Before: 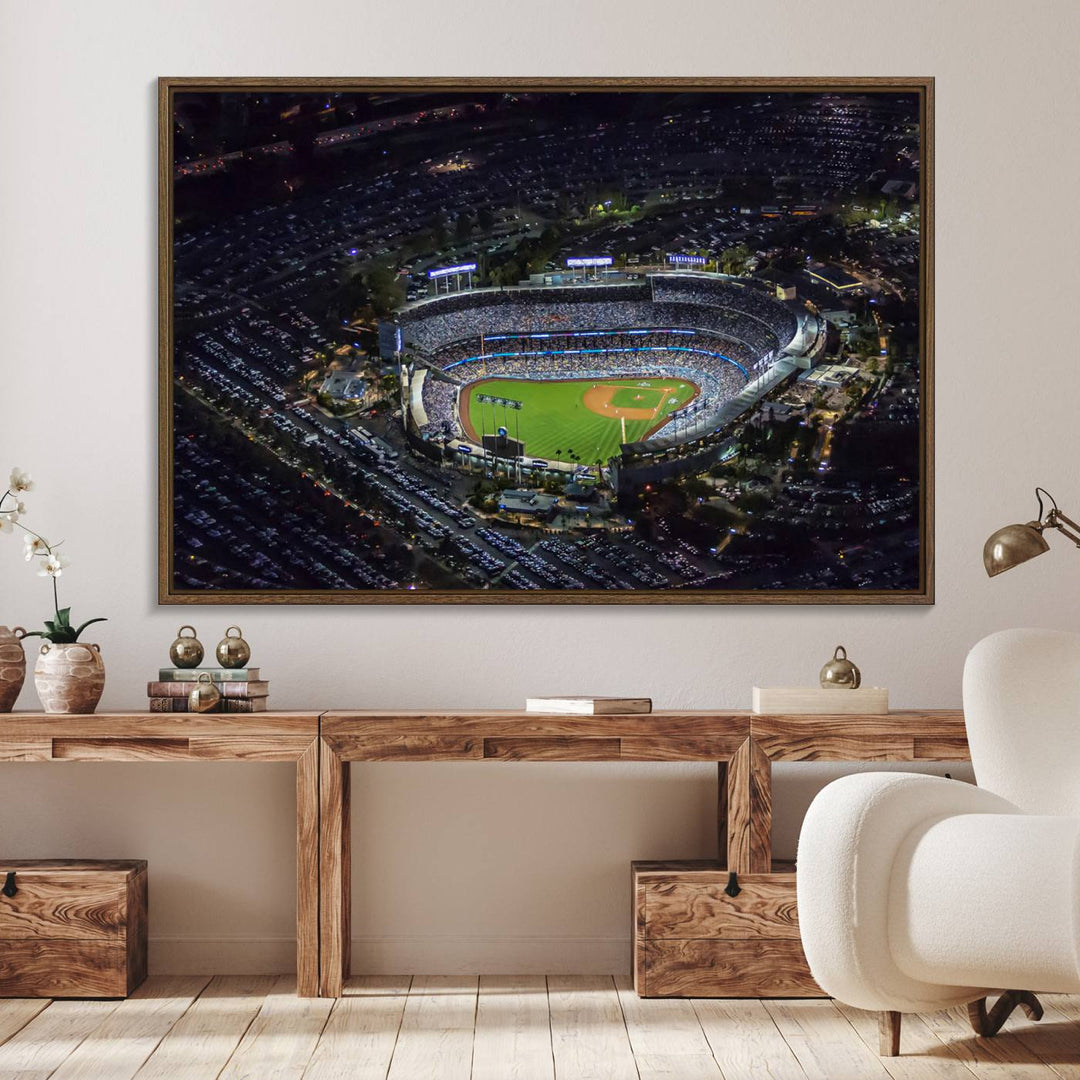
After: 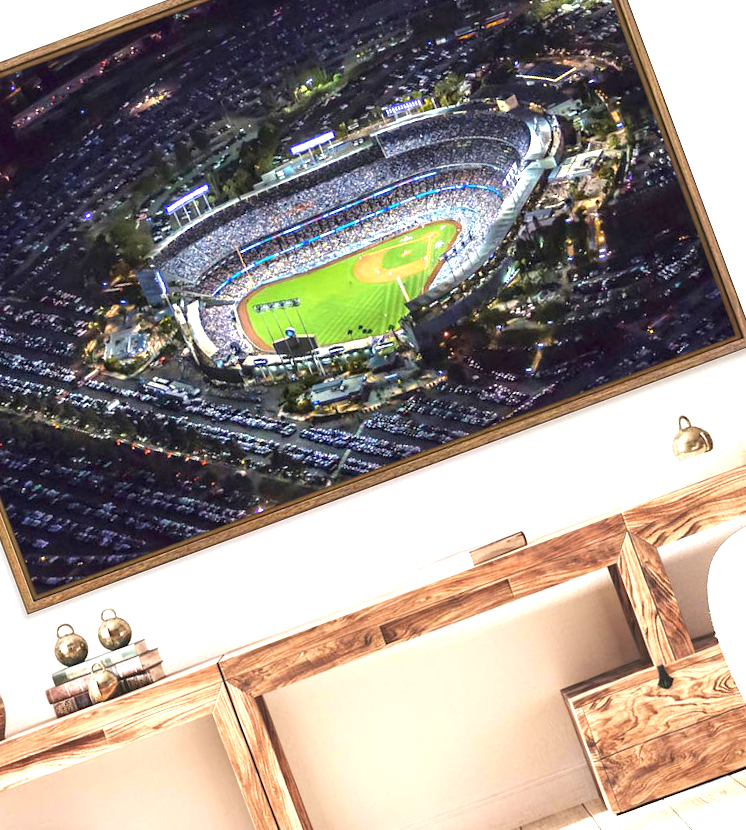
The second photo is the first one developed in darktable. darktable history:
crop and rotate: angle 20.38°, left 6.804%, right 4.278%, bottom 1.092%
exposure: black level correction 0, exposure 1.622 EV, compensate highlight preservation false
tone equalizer: edges refinement/feathering 500, mask exposure compensation -1.57 EV, preserve details no
